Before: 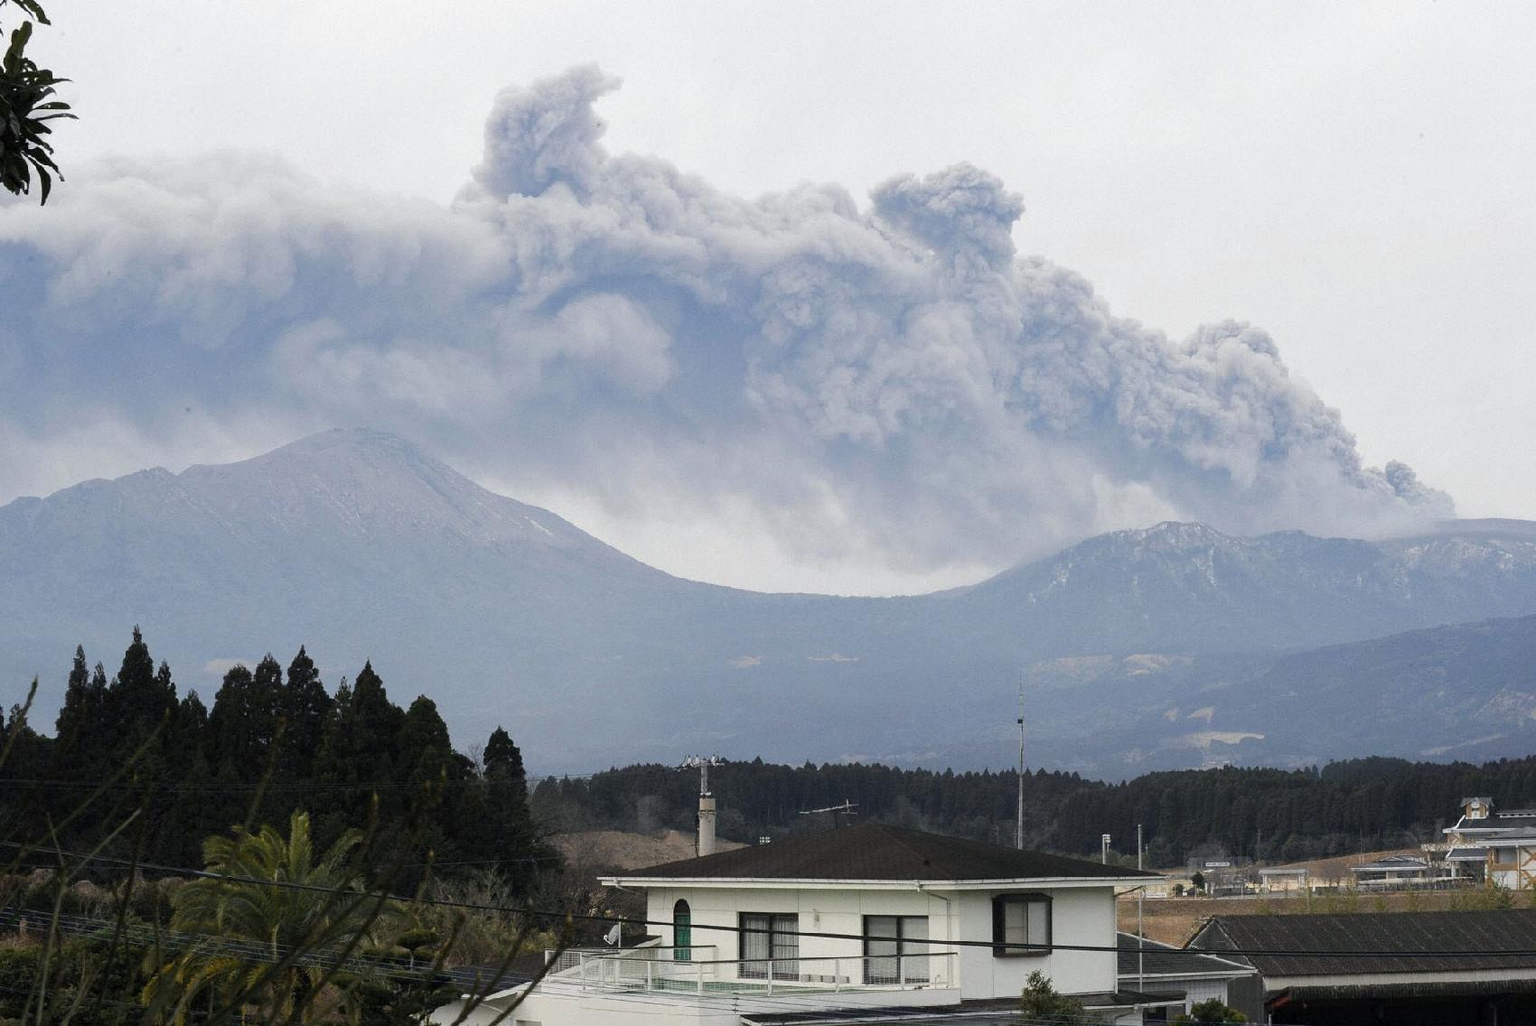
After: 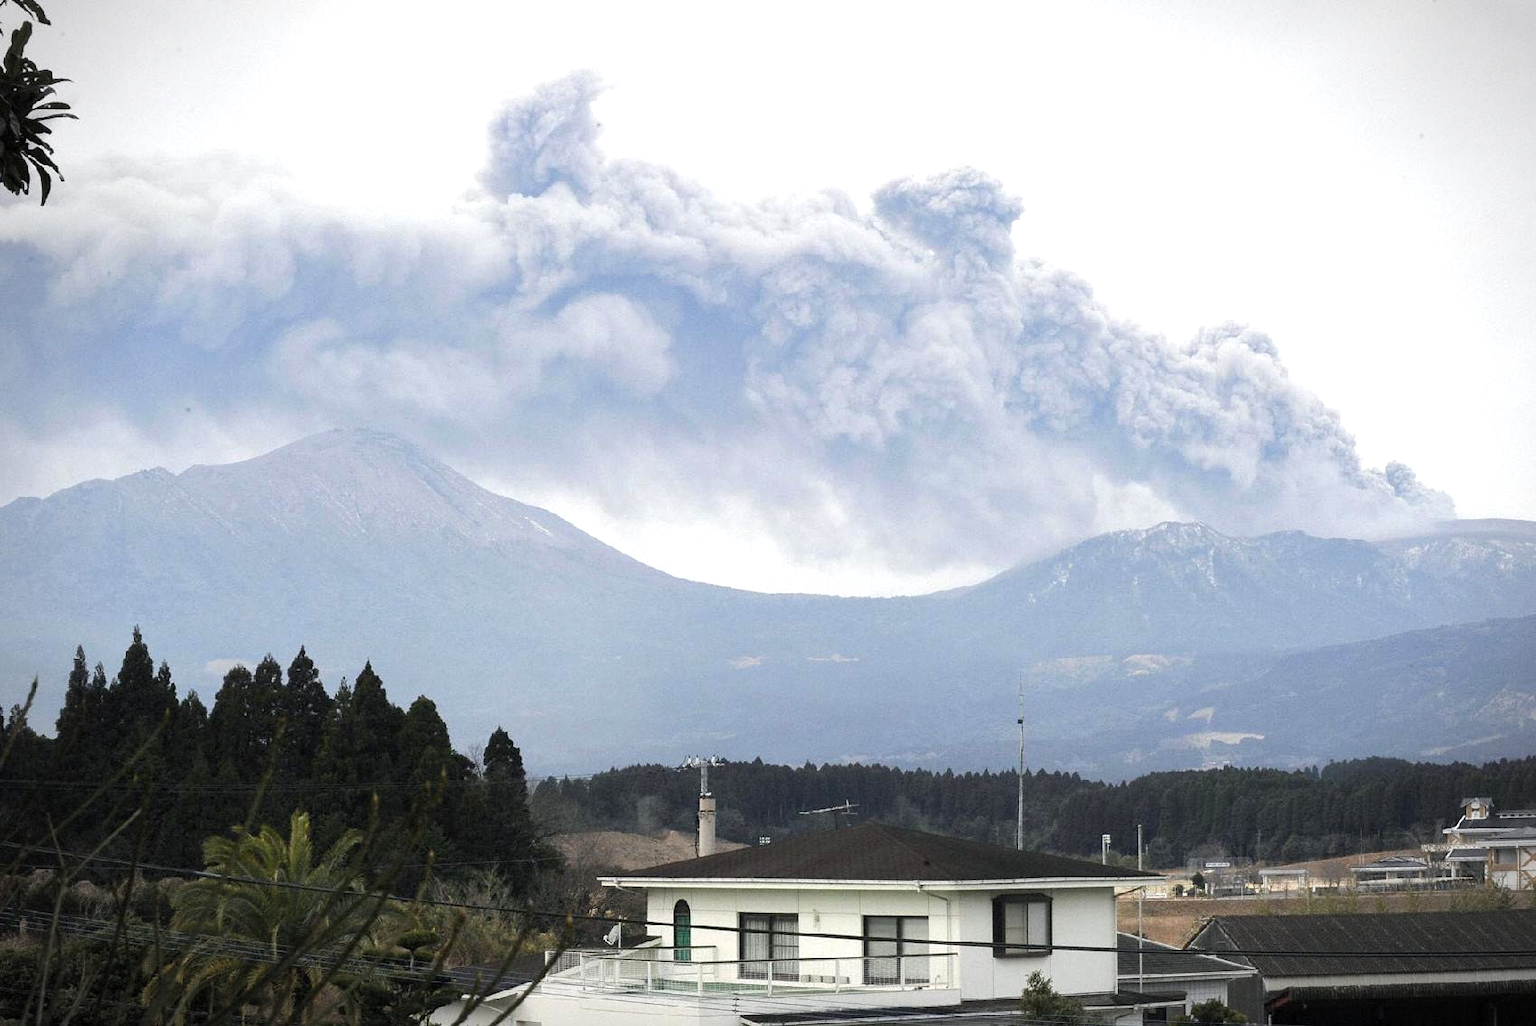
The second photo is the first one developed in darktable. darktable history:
exposure: exposure 0.6 EV, compensate highlight preservation false
vignetting: fall-off start 86.76%, automatic ratio true
